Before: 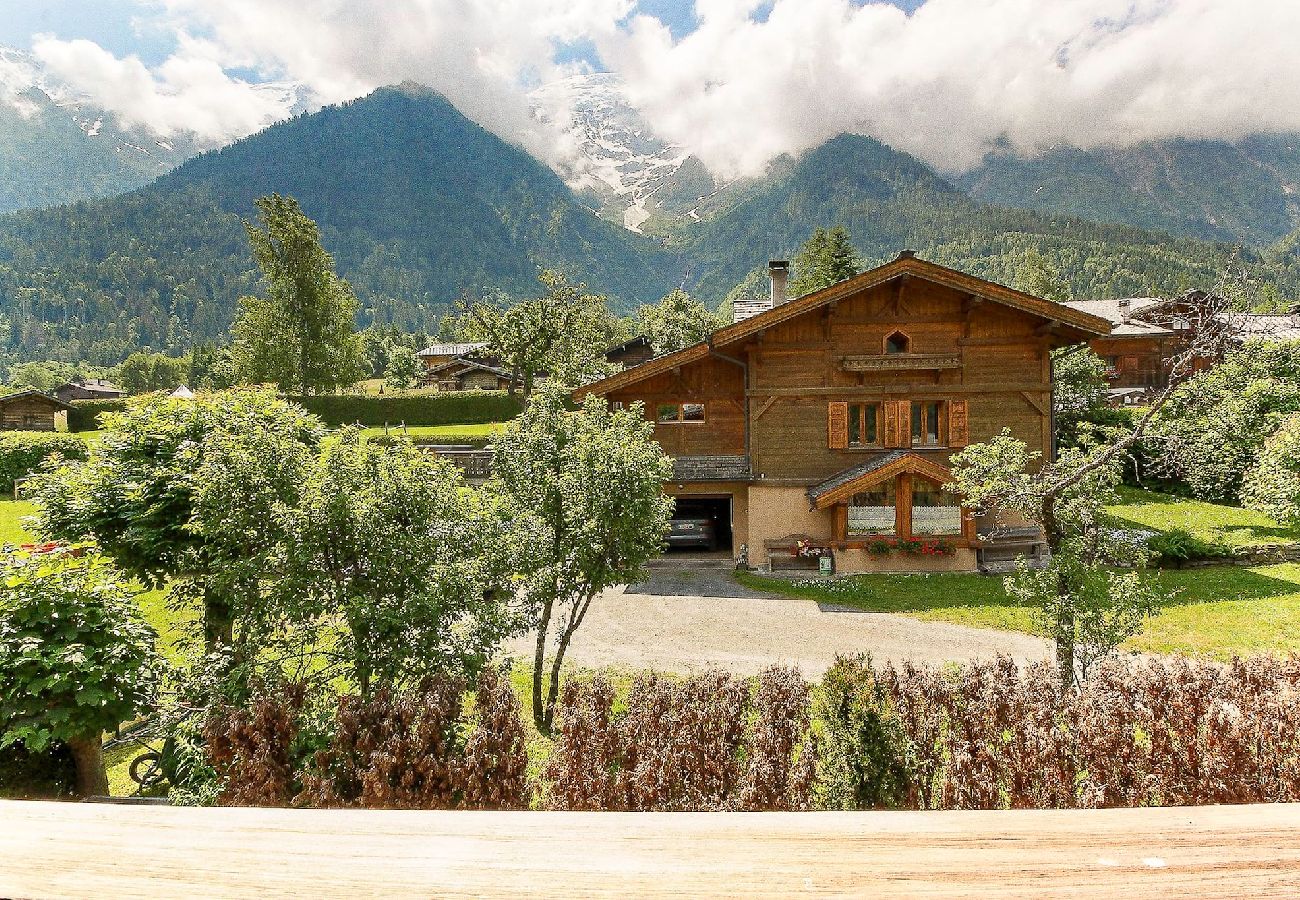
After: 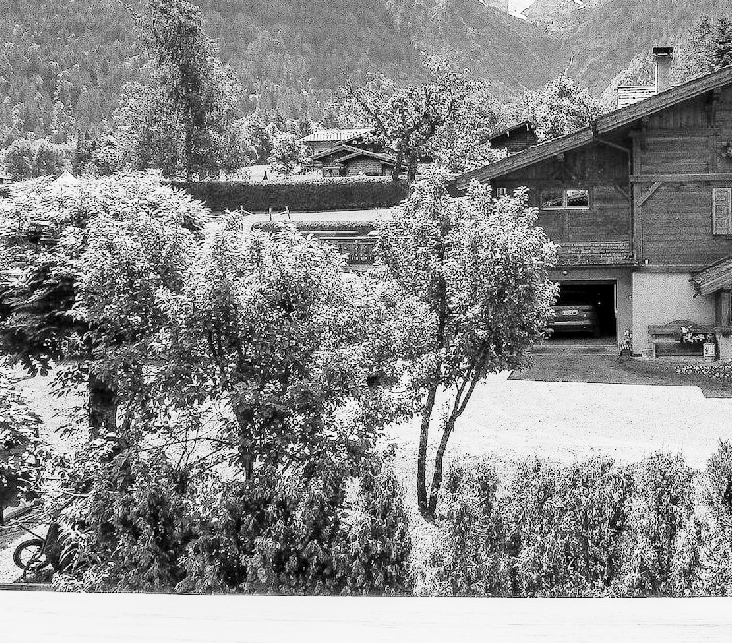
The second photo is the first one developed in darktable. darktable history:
base curve: curves: ch0 [(0, 0) (0.028, 0.03) (0.121, 0.232) (0.46, 0.748) (0.859, 0.968) (1, 1)], preserve colors none
crop: left 8.966%, top 23.852%, right 34.699%, bottom 4.703%
local contrast: highlights 61%, shadows 106%, detail 107%, midtone range 0.529
monochrome: size 3.1
